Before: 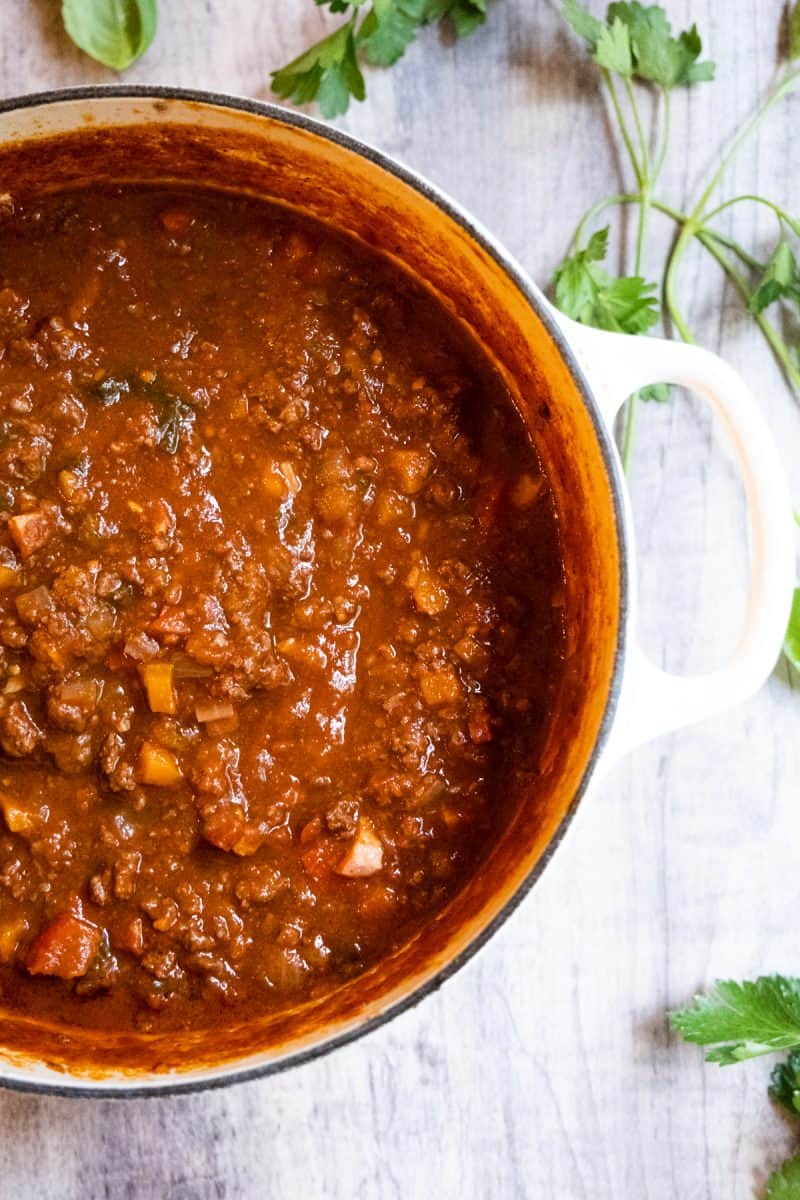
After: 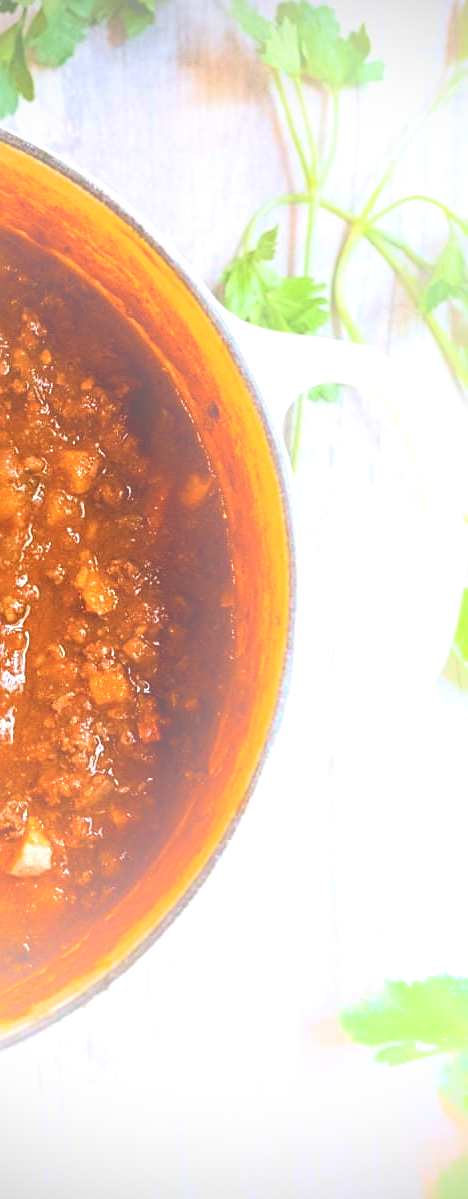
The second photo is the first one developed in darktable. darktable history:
sharpen: on, module defaults
crop: left 41.402%
tone equalizer: -8 EV -0.417 EV, -7 EV -0.389 EV, -6 EV -0.333 EV, -5 EV -0.222 EV, -3 EV 0.222 EV, -2 EV 0.333 EV, -1 EV 0.389 EV, +0 EV 0.417 EV, edges refinement/feathering 500, mask exposure compensation -1.57 EV, preserve details no
bloom: size 40%
local contrast: mode bilateral grid, contrast 20, coarseness 50, detail 102%, midtone range 0.2
velvia: on, module defaults
vignetting: dithering 8-bit output, unbound false
